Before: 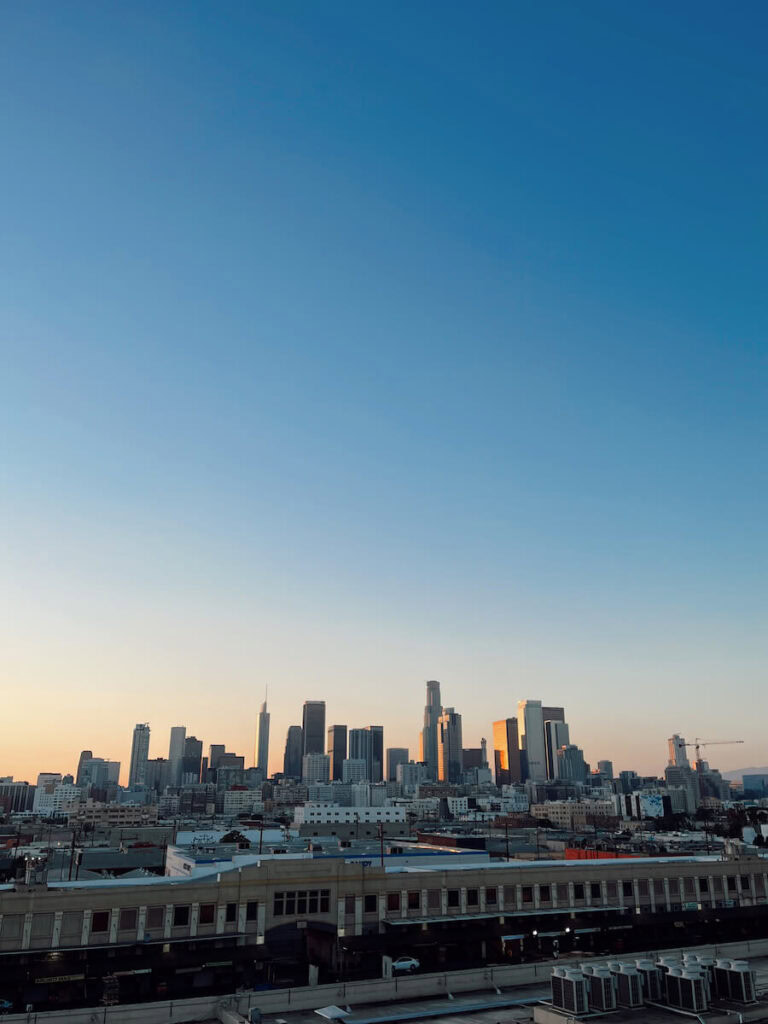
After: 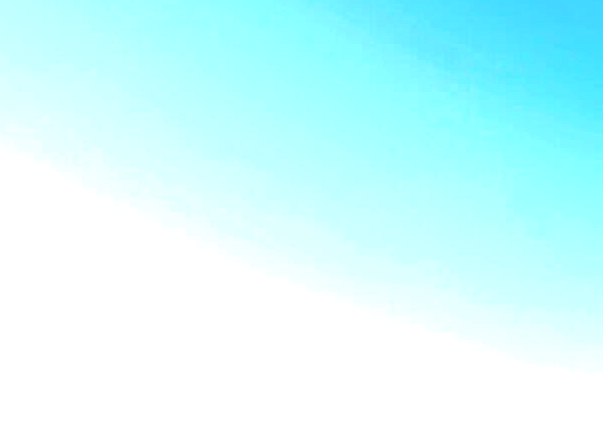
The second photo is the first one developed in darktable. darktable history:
crop: left 7.036%, top 18.398%, right 14.379%, bottom 40.043%
exposure: exposure 2.25 EV, compensate highlight preservation false
